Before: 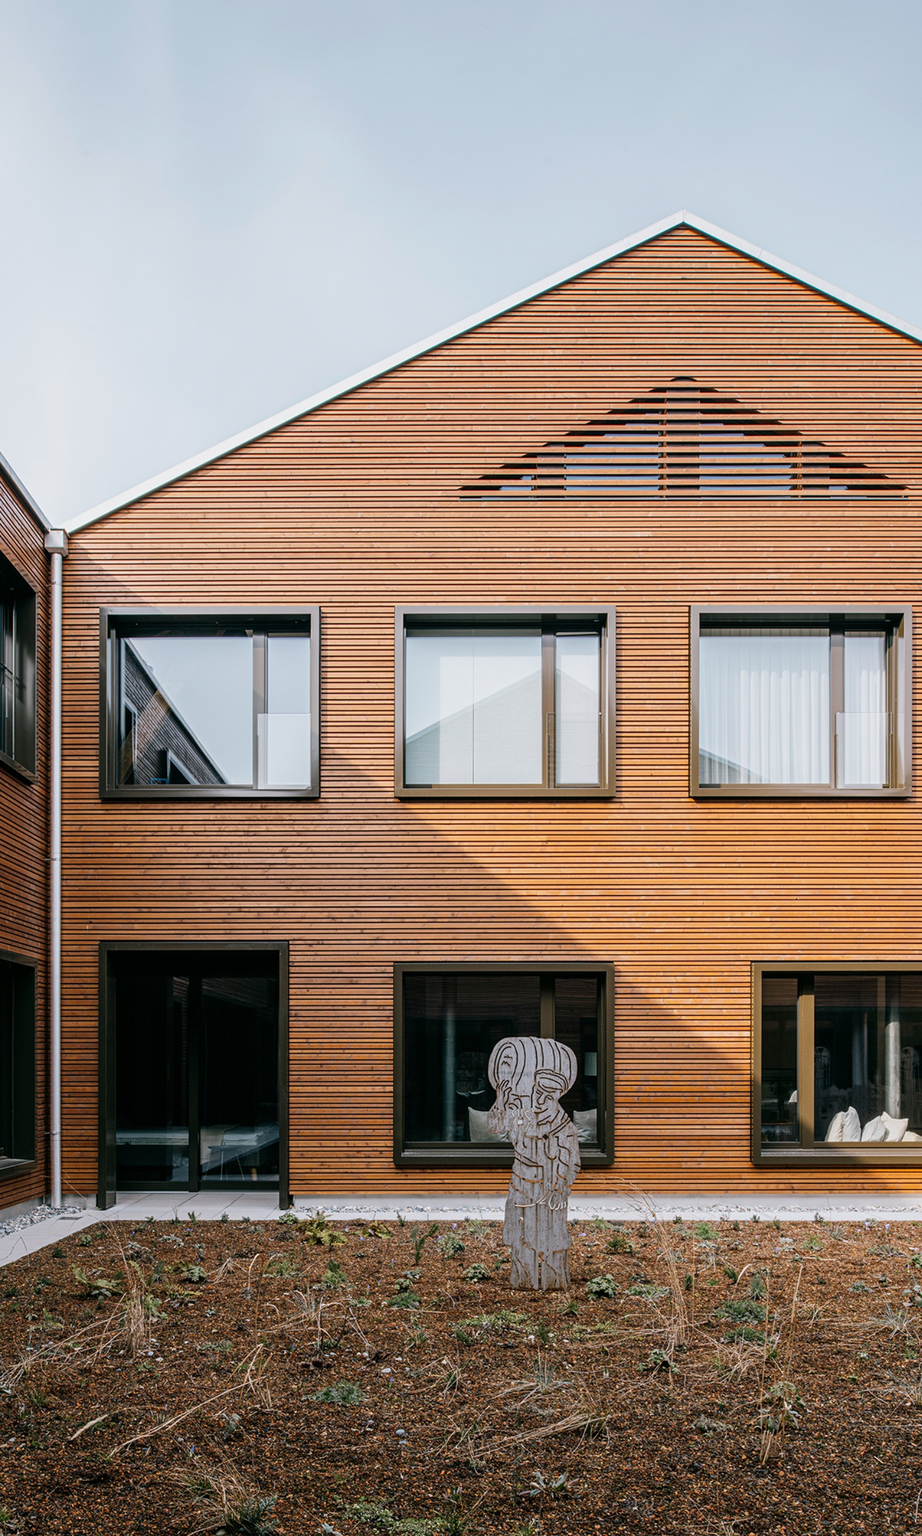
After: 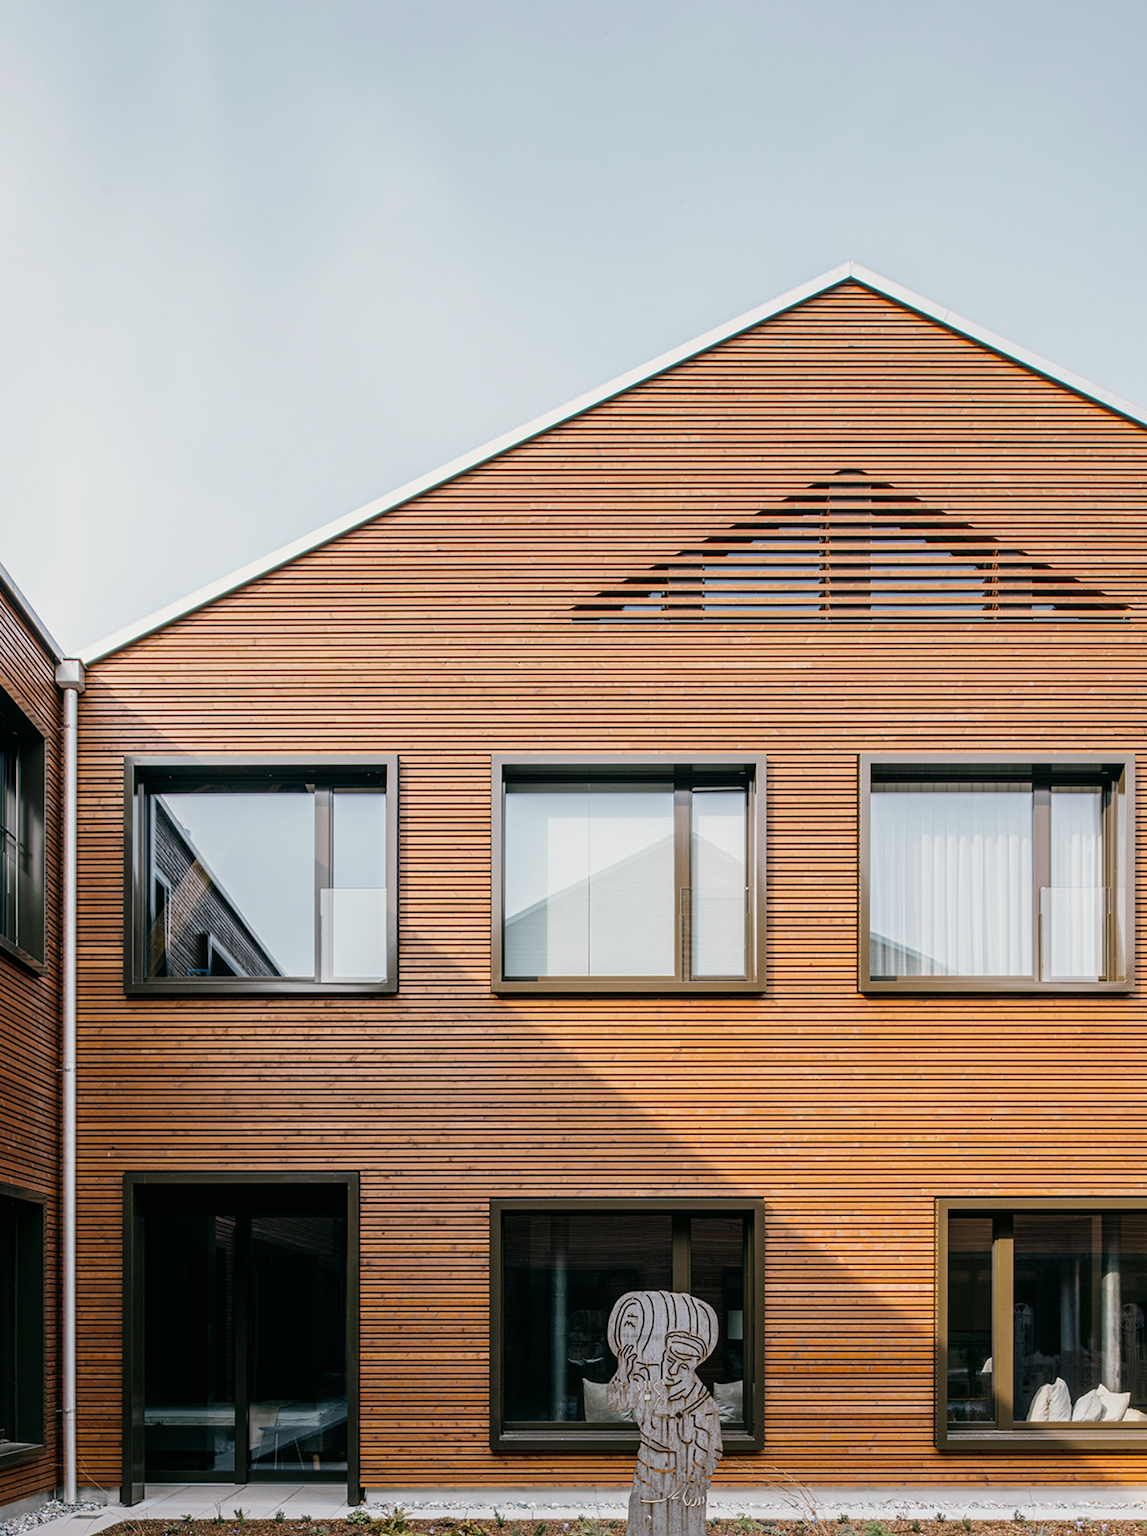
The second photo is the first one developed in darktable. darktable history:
crop: bottom 19.644%
color correction: highlights b* 3
